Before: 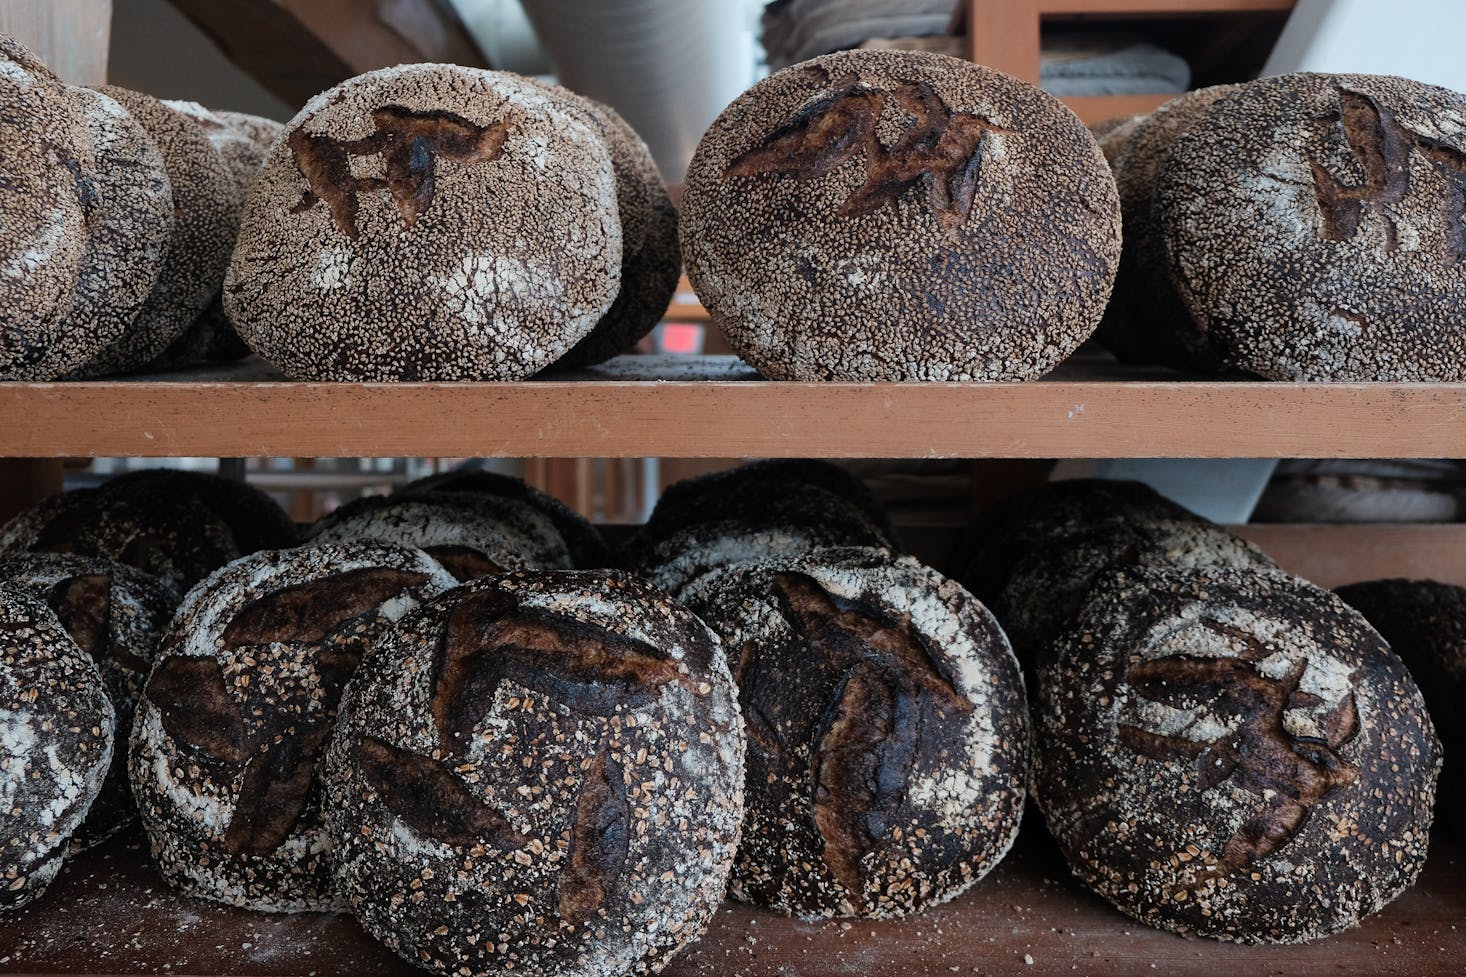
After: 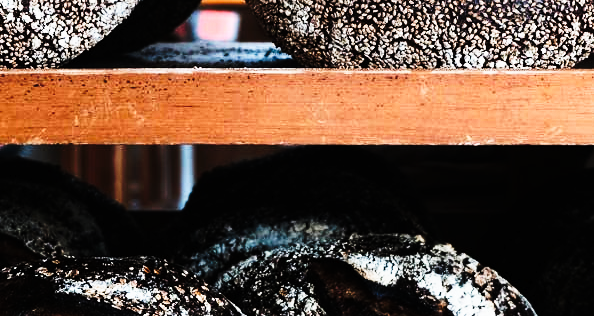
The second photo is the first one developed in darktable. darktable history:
tone curve: curves: ch0 [(0, 0) (0.003, 0.004) (0.011, 0.006) (0.025, 0.008) (0.044, 0.012) (0.069, 0.017) (0.1, 0.021) (0.136, 0.029) (0.177, 0.043) (0.224, 0.062) (0.277, 0.108) (0.335, 0.166) (0.399, 0.301) (0.468, 0.467) (0.543, 0.64) (0.623, 0.803) (0.709, 0.908) (0.801, 0.969) (0.898, 0.988) (1, 1)], preserve colors none
tone equalizer: -8 EV -0.455 EV, -7 EV -0.381 EV, -6 EV -0.317 EV, -5 EV -0.185 EV, -3 EV 0.236 EV, -2 EV 0.336 EV, -1 EV 0.399 EV, +0 EV 0.425 EV, edges refinement/feathering 500, mask exposure compensation -1.57 EV, preserve details no
crop: left 31.657%, top 32.042%, right 27.814%, bottom 35.614%
